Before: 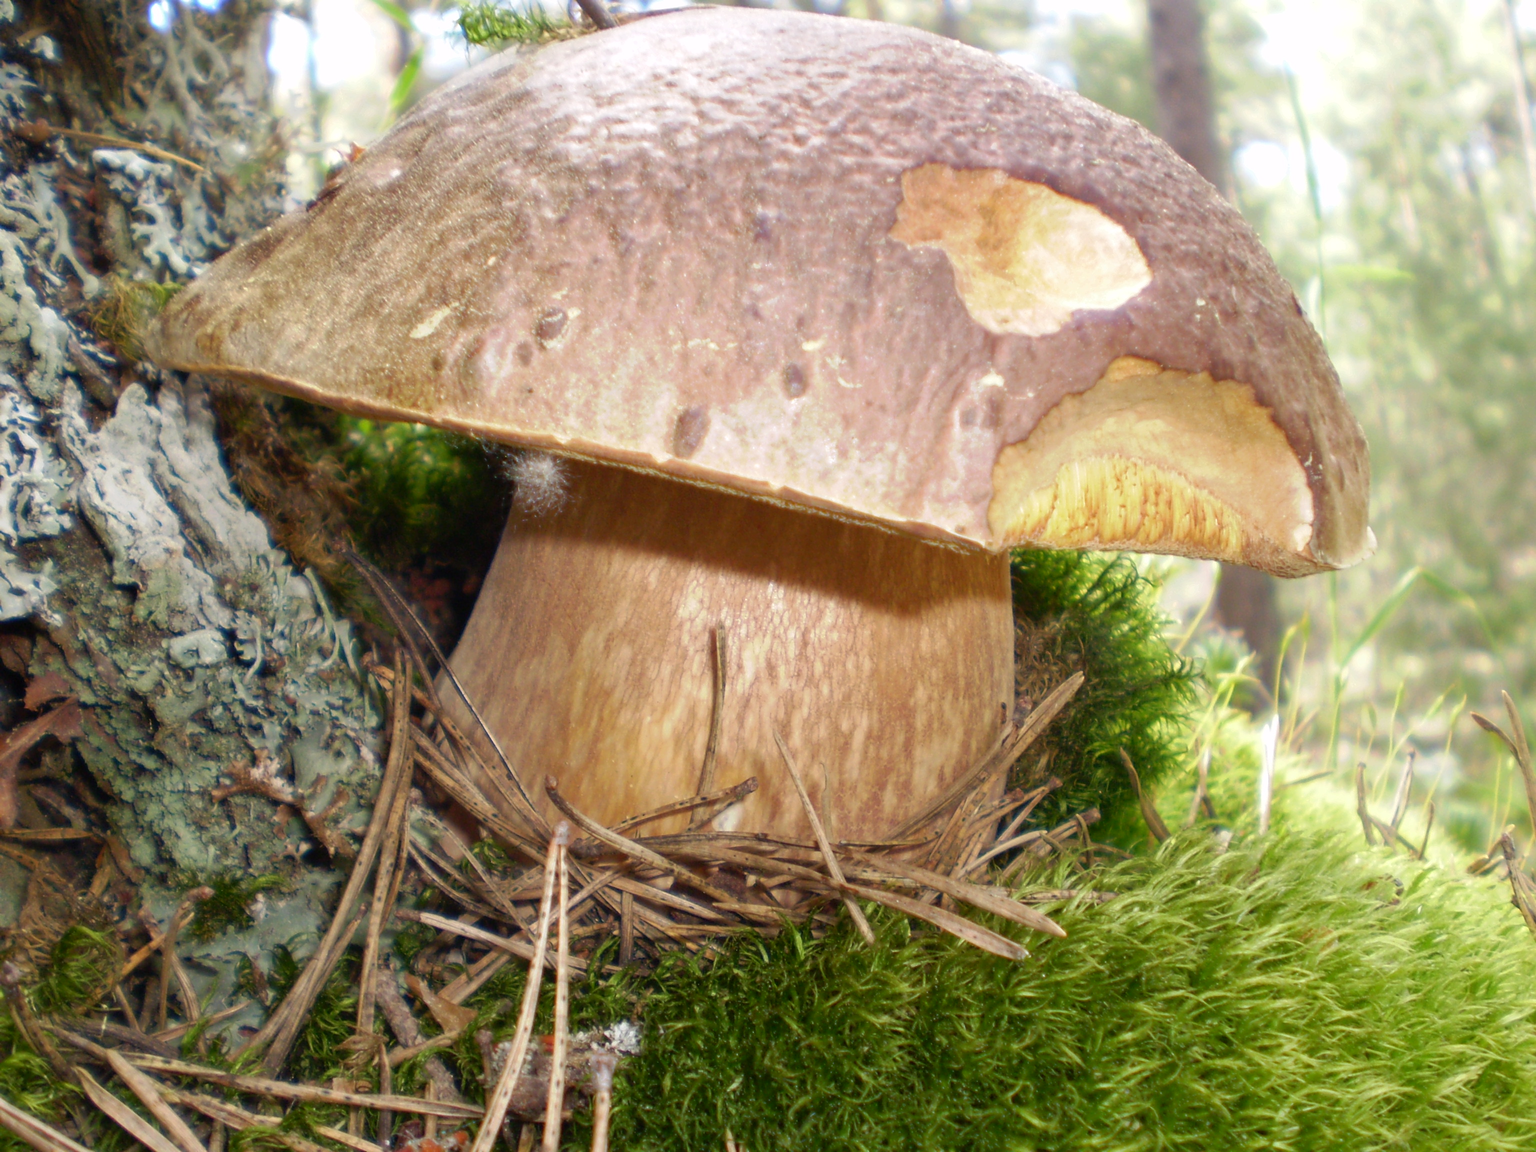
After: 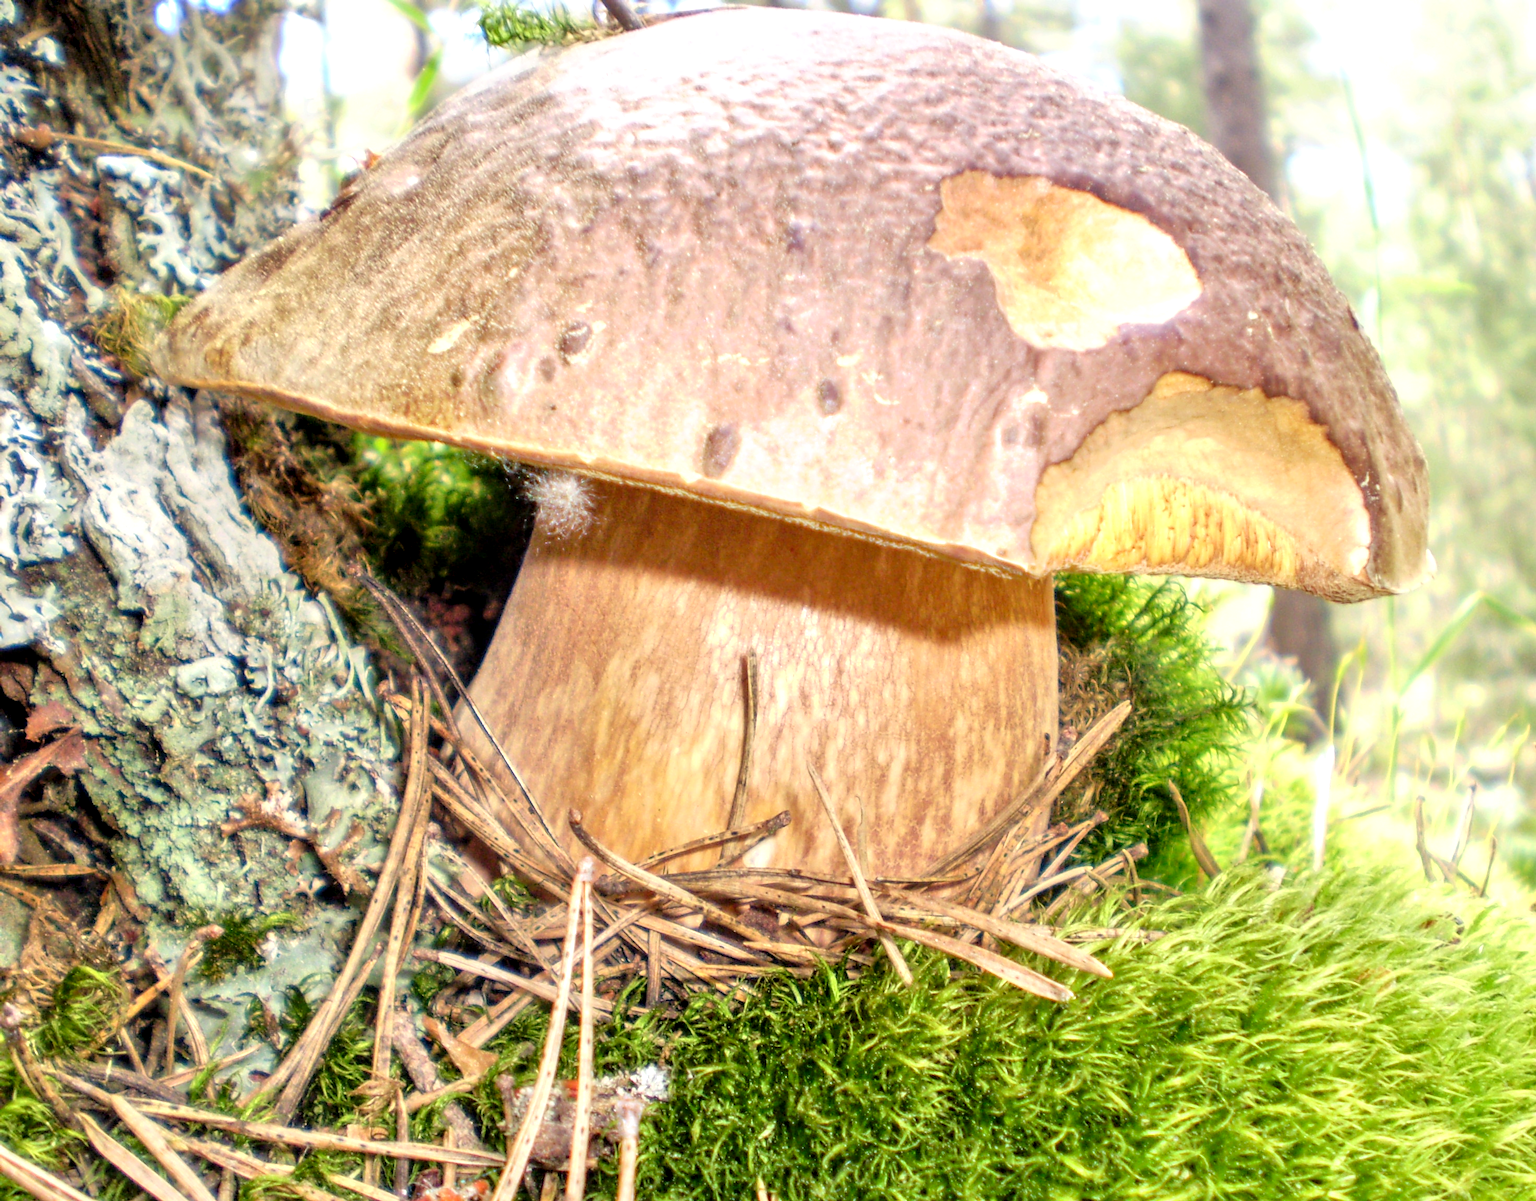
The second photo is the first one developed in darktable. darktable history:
crop: right 4.126%, bottom 0.031%
local contrast: detail 150%
contrast brightness saturation: contrast 0.2, brightness 0.15, saturation 0.14
tone equalizer: -7 EV 0.15 EV, -6 EV 0.6 EV, -5 EV 1.15 EV, -4 EV 1.33 EV, -3 EV 1.15 EV, -2 EV 0.6 EV, -1 EV 0.15 EV, mask exposure compensation -0.5 EV
